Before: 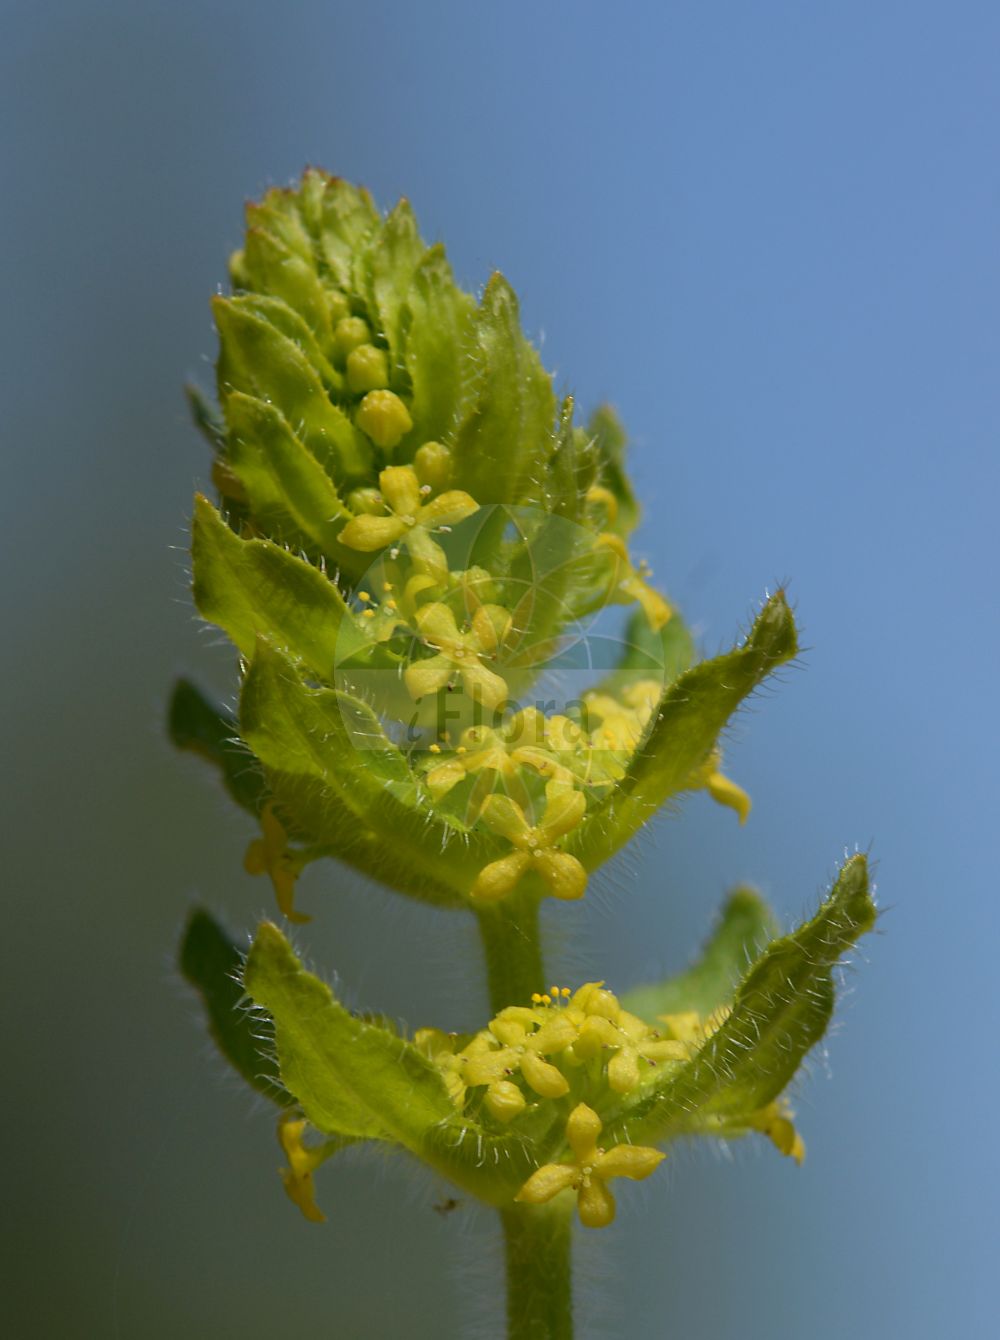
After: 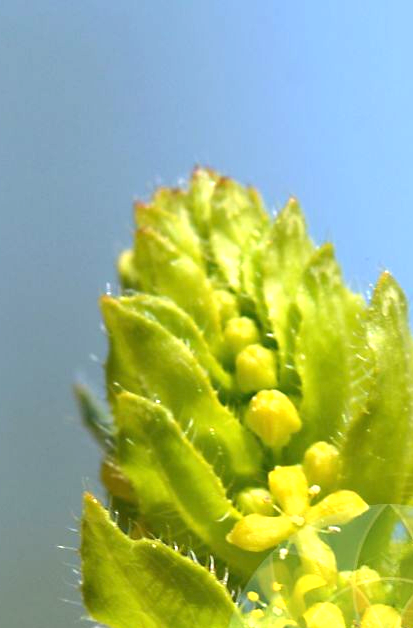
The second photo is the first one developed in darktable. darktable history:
crop and rotate: left 11.128%, top 0.059%, right 47.536%, bottom 53.05%
exposure: black level correction 0, exposure 1.484 EV, compensate highlight preservation false
